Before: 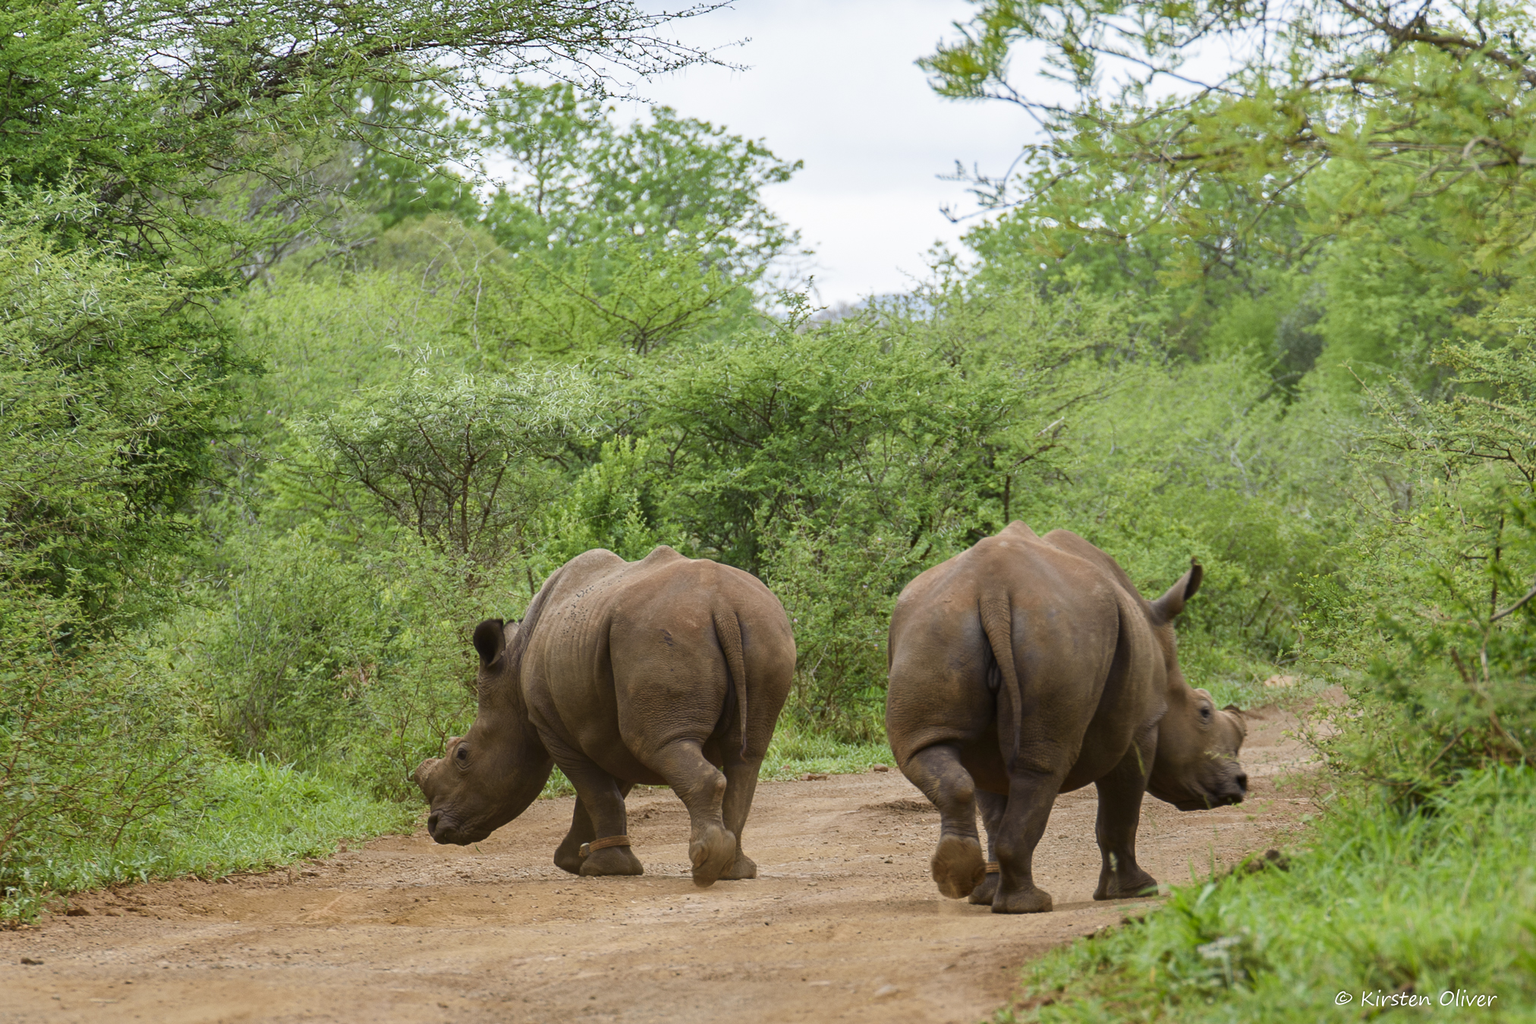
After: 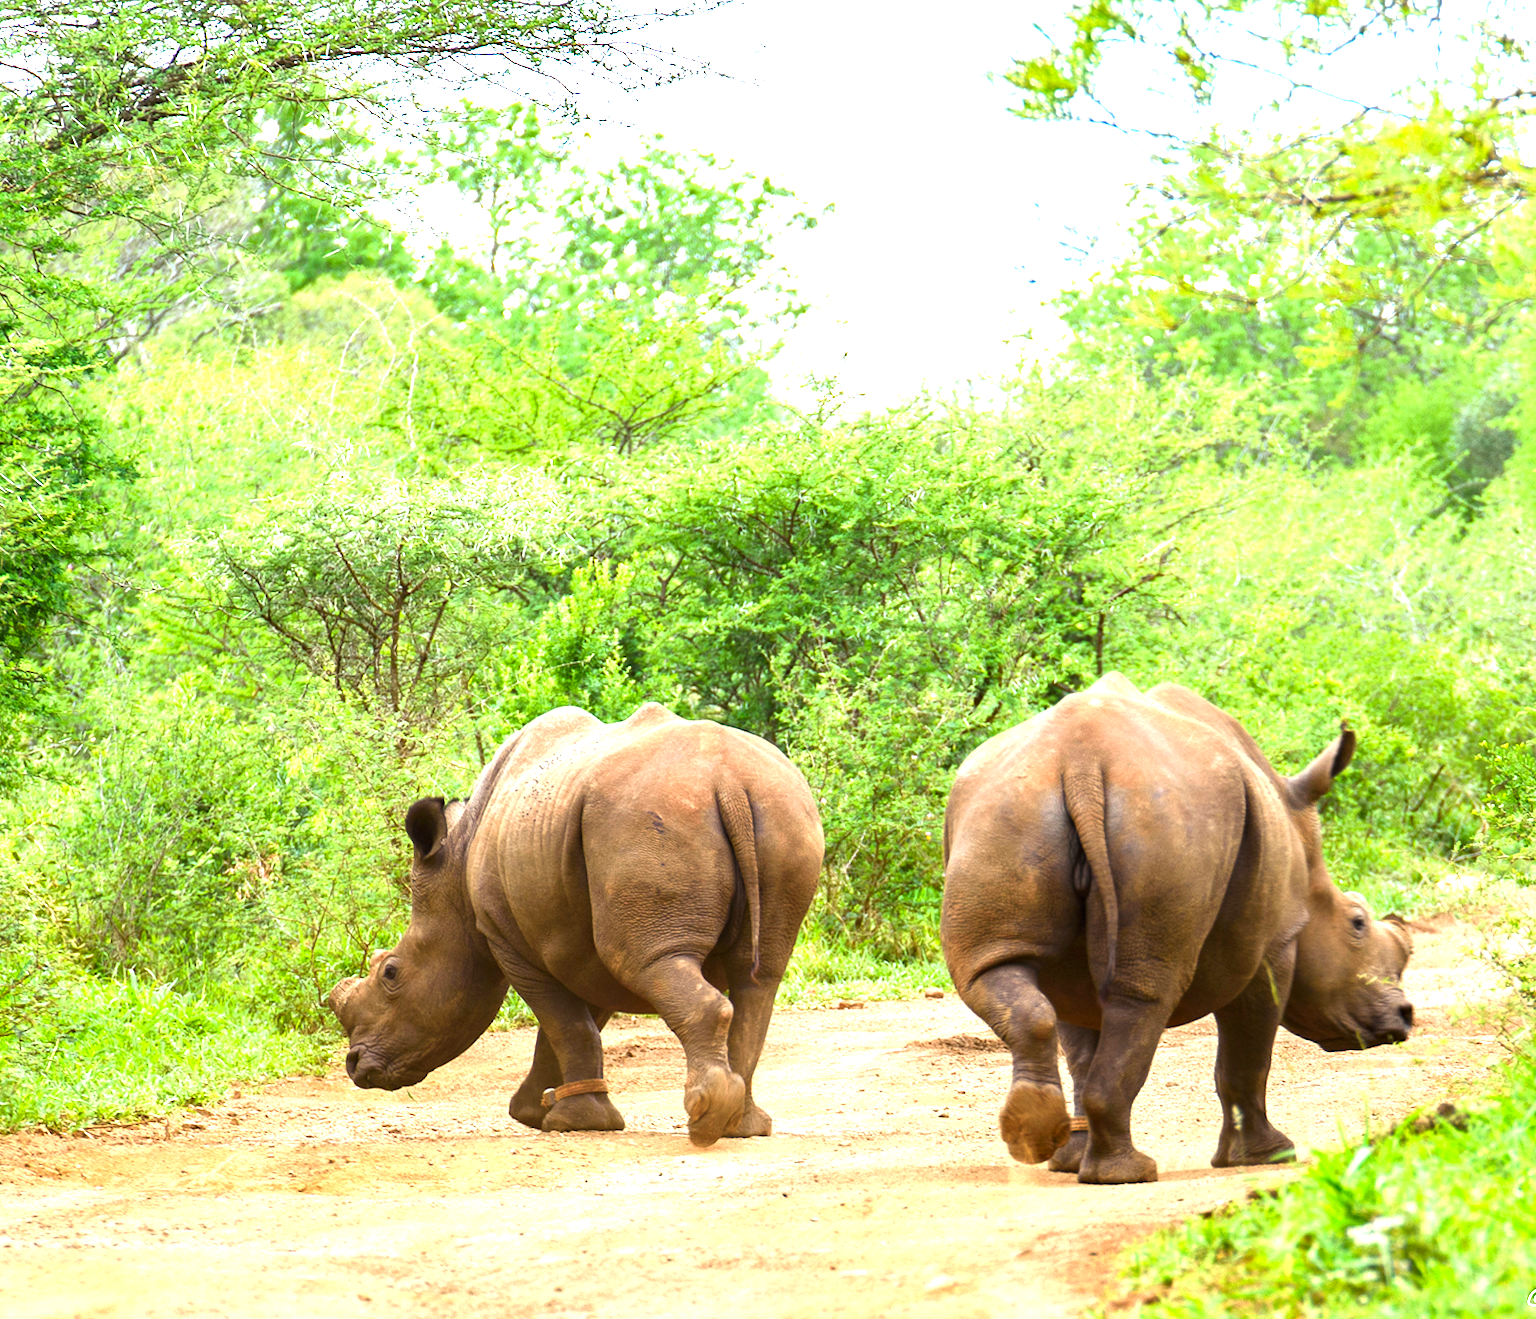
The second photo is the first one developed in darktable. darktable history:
color balance: contrast 8.5%, output saturation 105%
crop: left 9.88%, right 12.664%
exposure: black level correction 0, exposure 1.5 EV, compensate highlight preservation false
rotate and perspective: rotation 0.192°, lens shift (horizontal) -0.015, crop left 0.005, crop right 0.996, crop top 0.006, crop bottom 0.99
